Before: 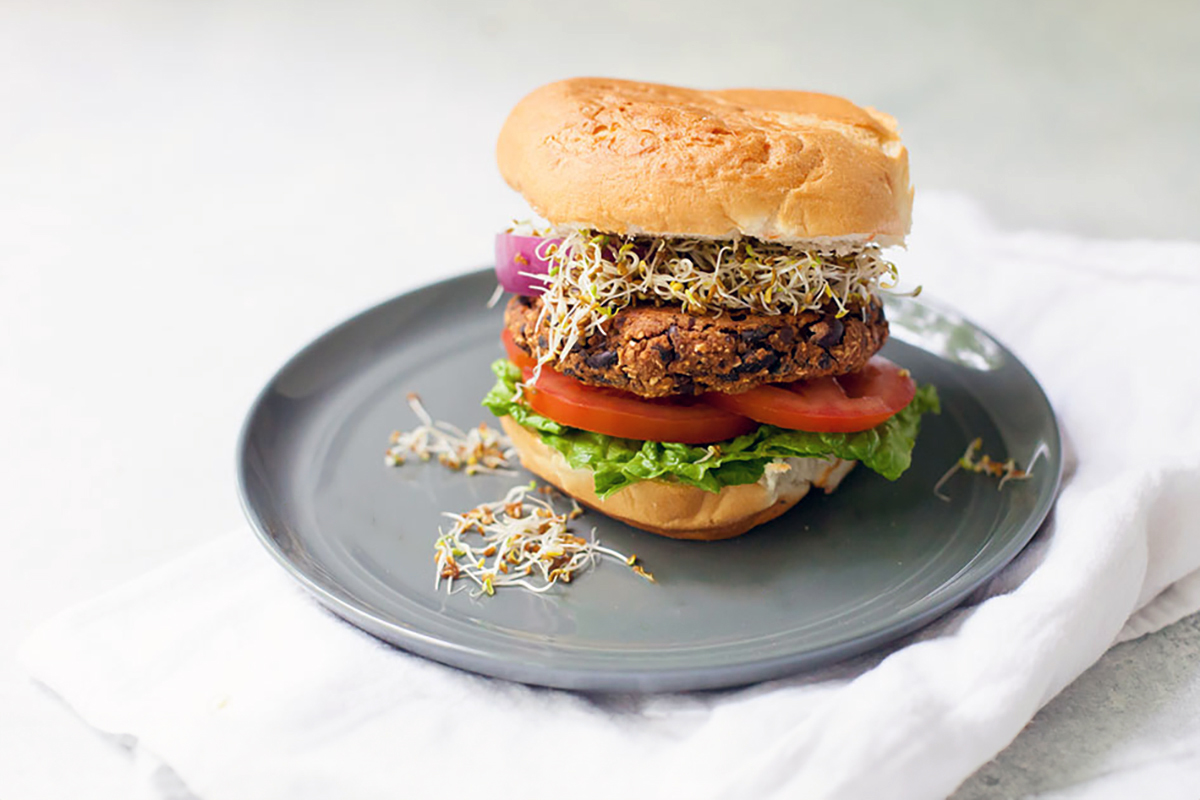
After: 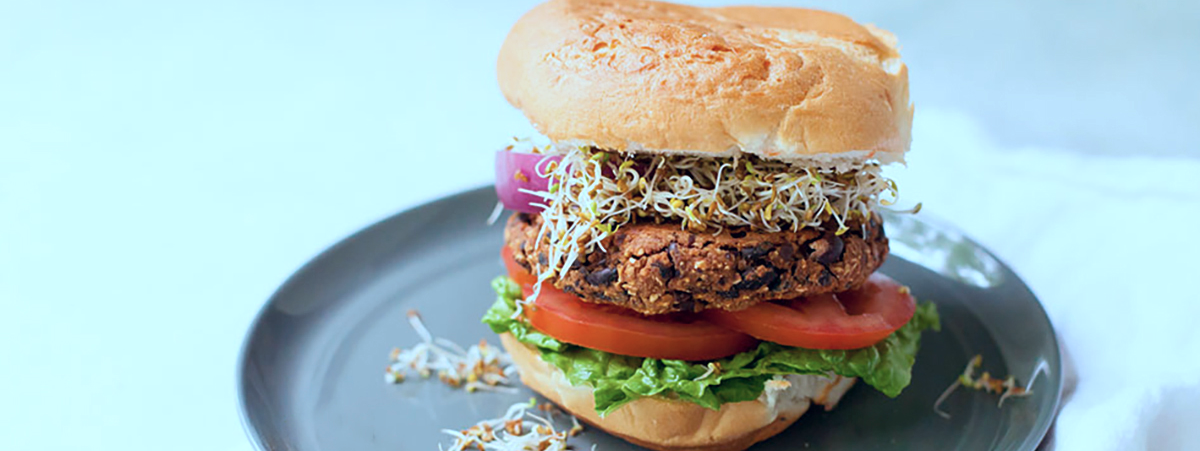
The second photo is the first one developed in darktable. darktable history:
crop and rotate: top 10.419%, bottom 33.109%
color correction: highlights a* -9.86, highlights b* -21.35
